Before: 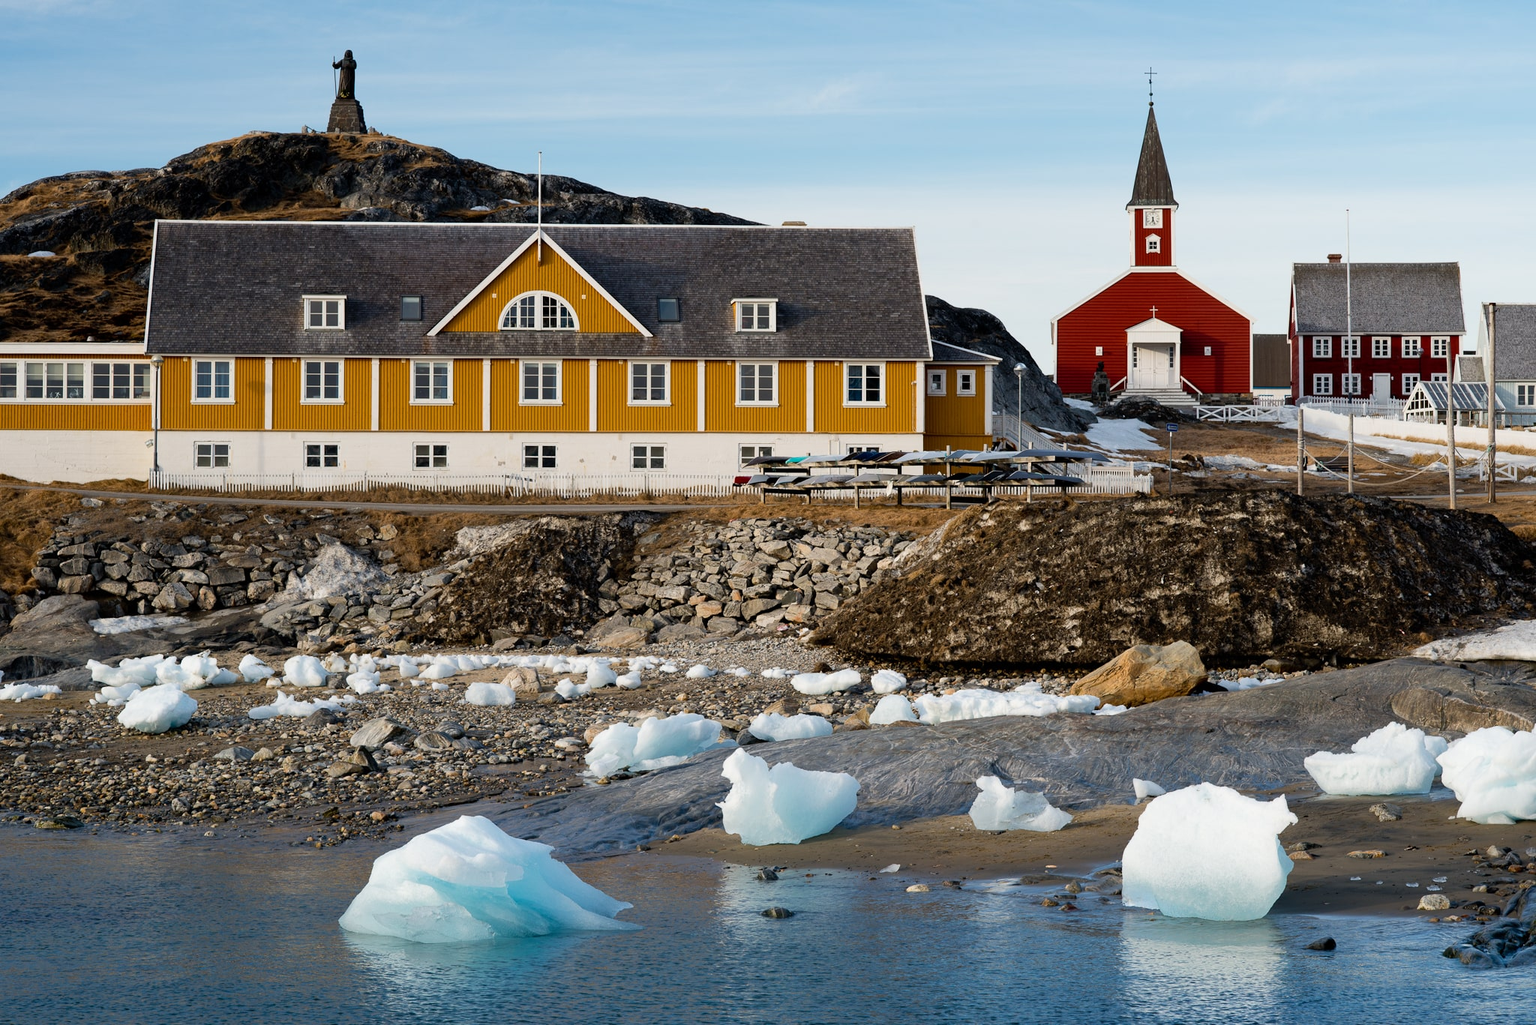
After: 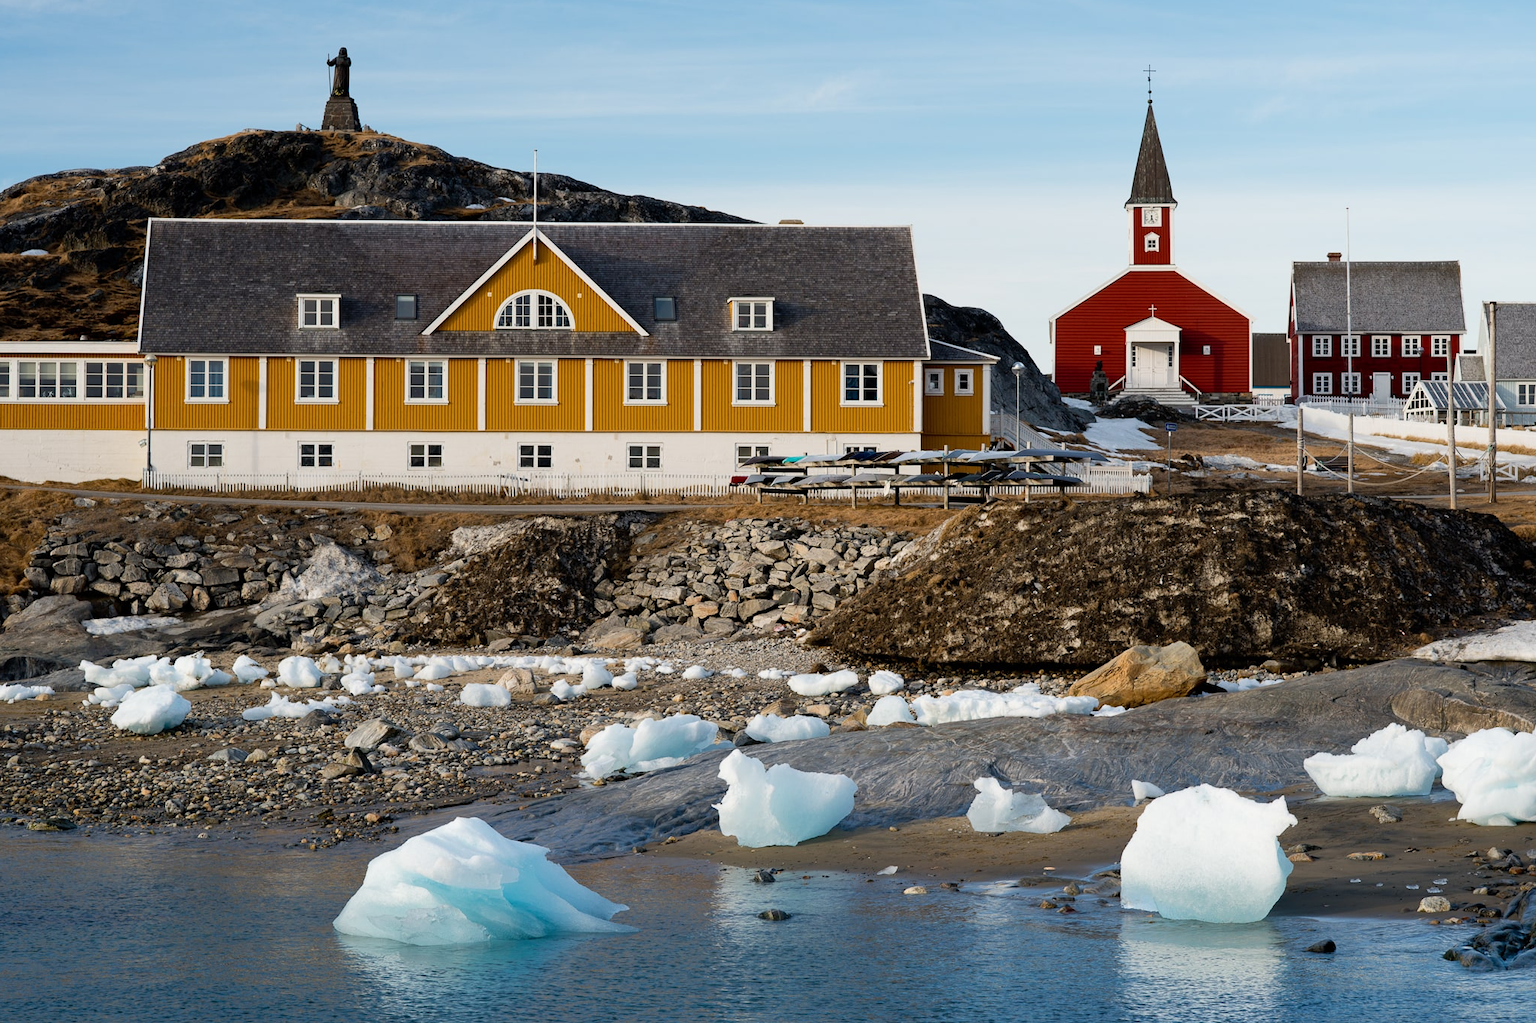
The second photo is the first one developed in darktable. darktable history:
crop and rotate: left 0.509%, top 0.323%, bottom 0.37%
